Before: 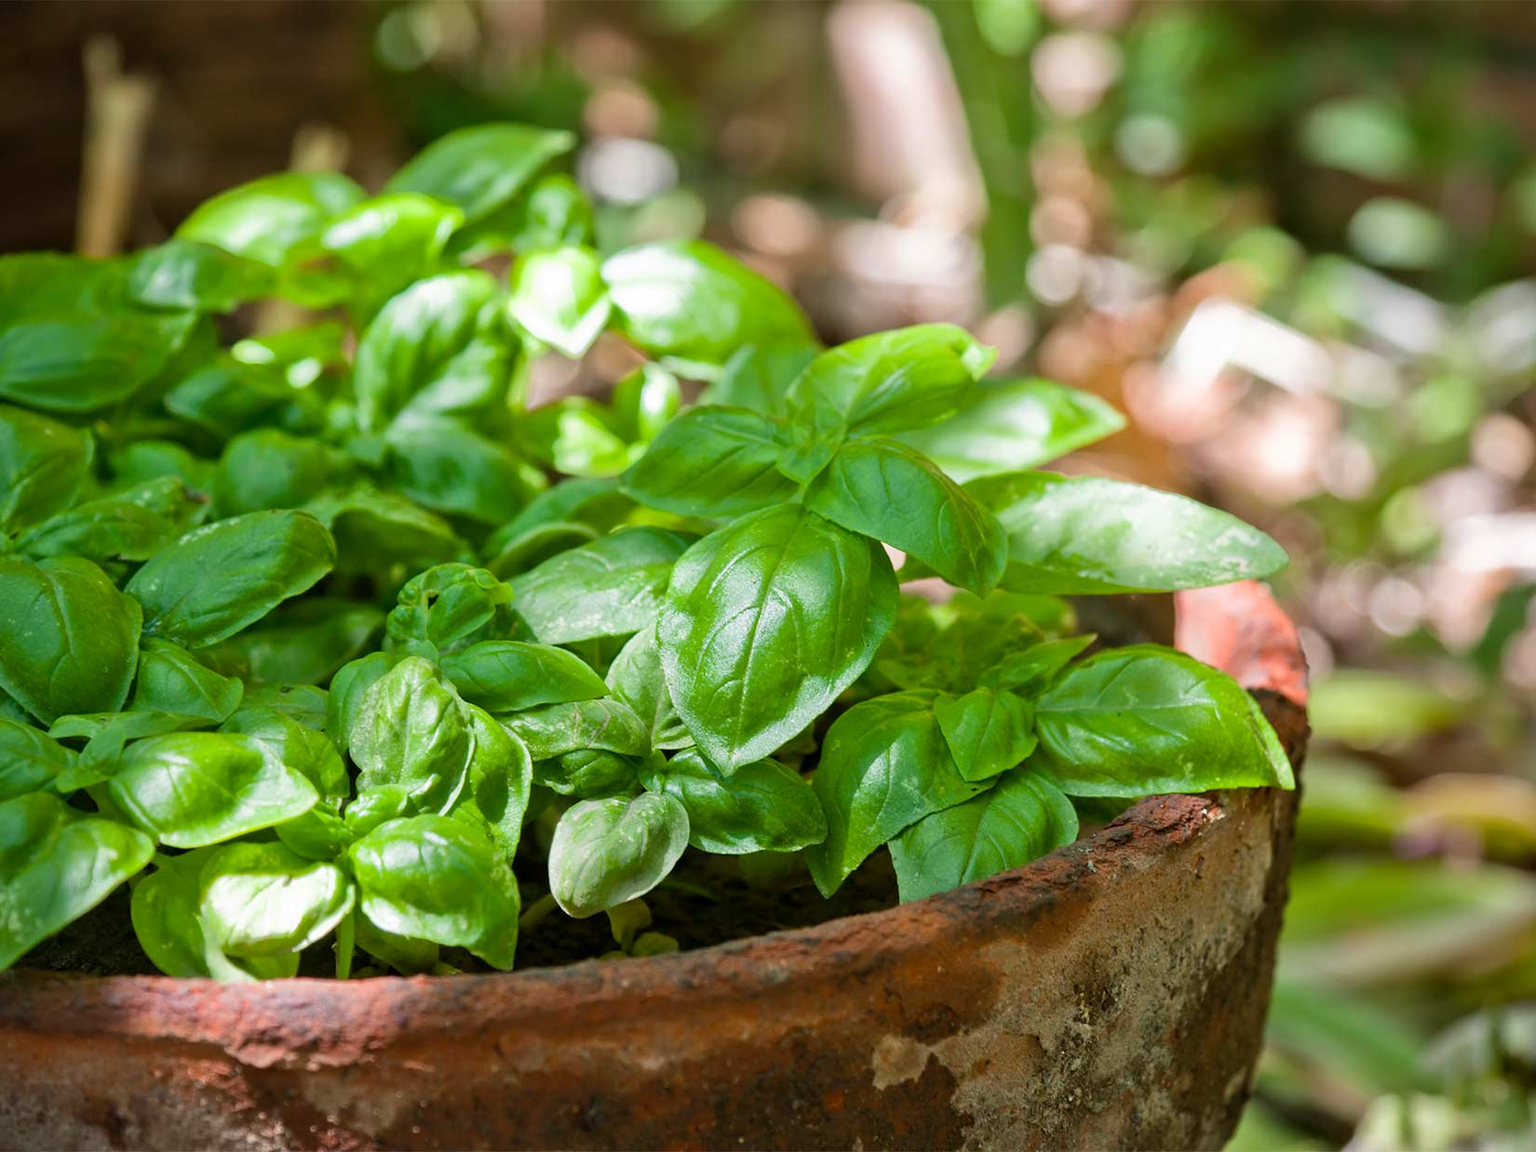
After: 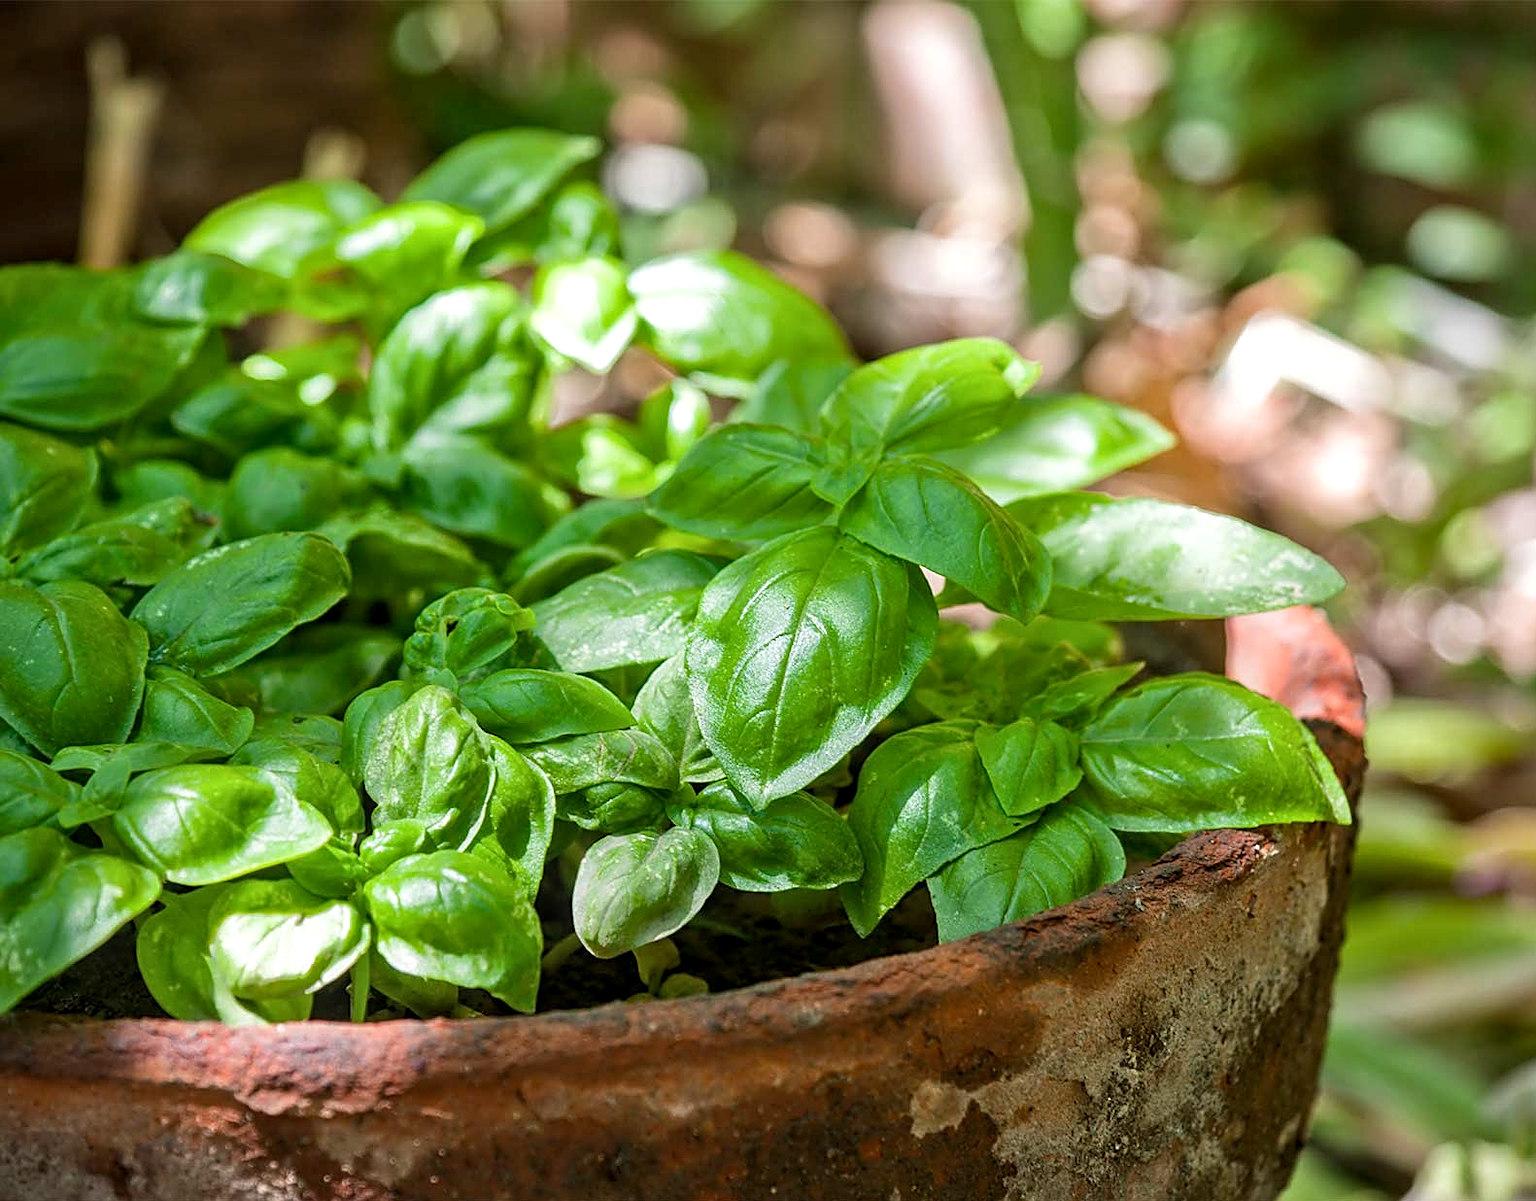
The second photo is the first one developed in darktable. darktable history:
sharpen: on, module defaults
local contrast: on, module defaults
crop: right 4.126%, bottom 0.031%
